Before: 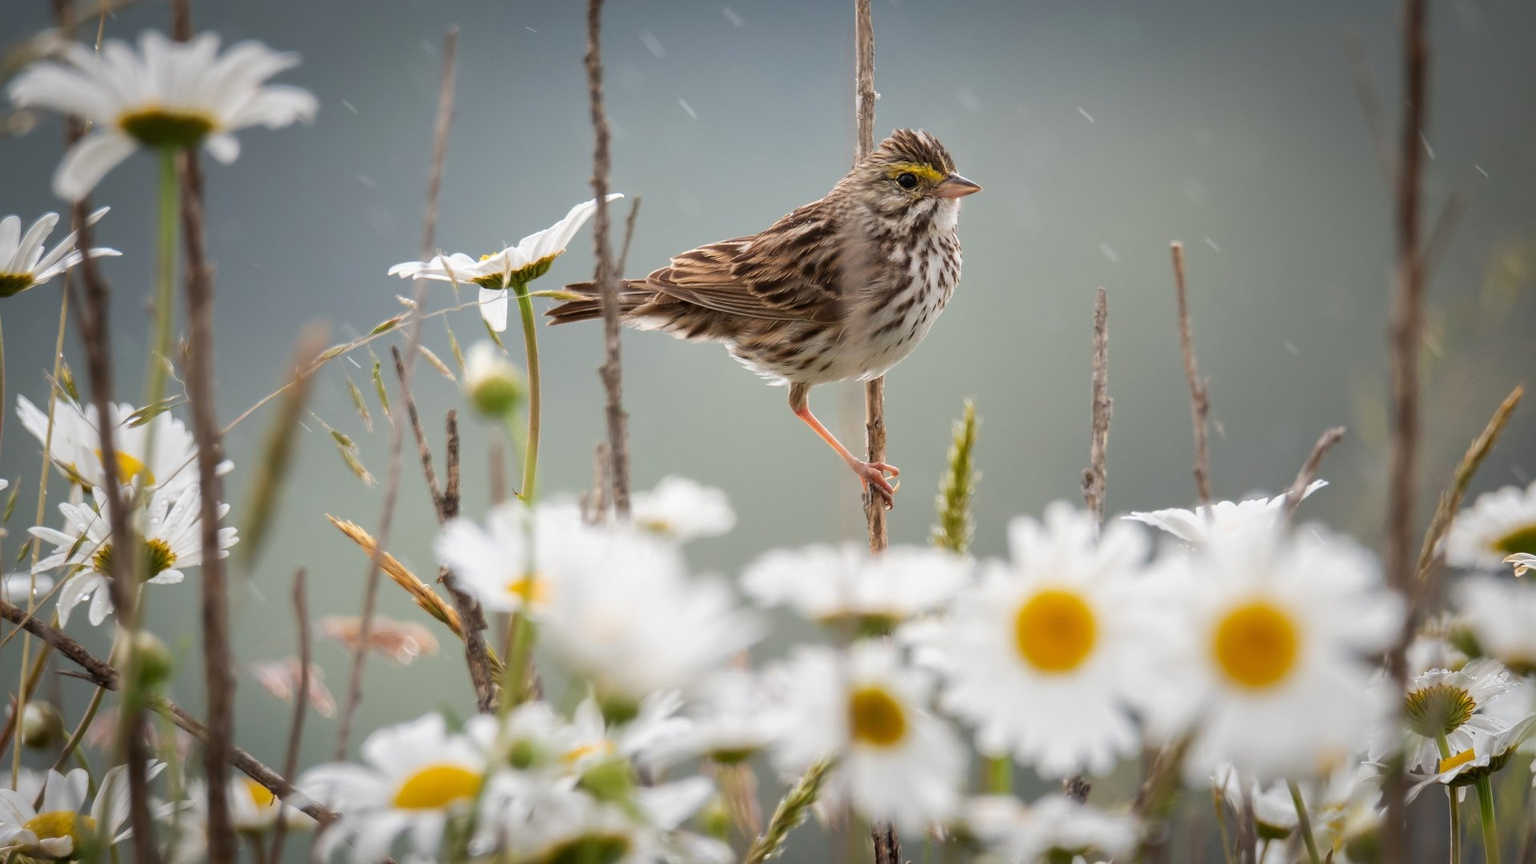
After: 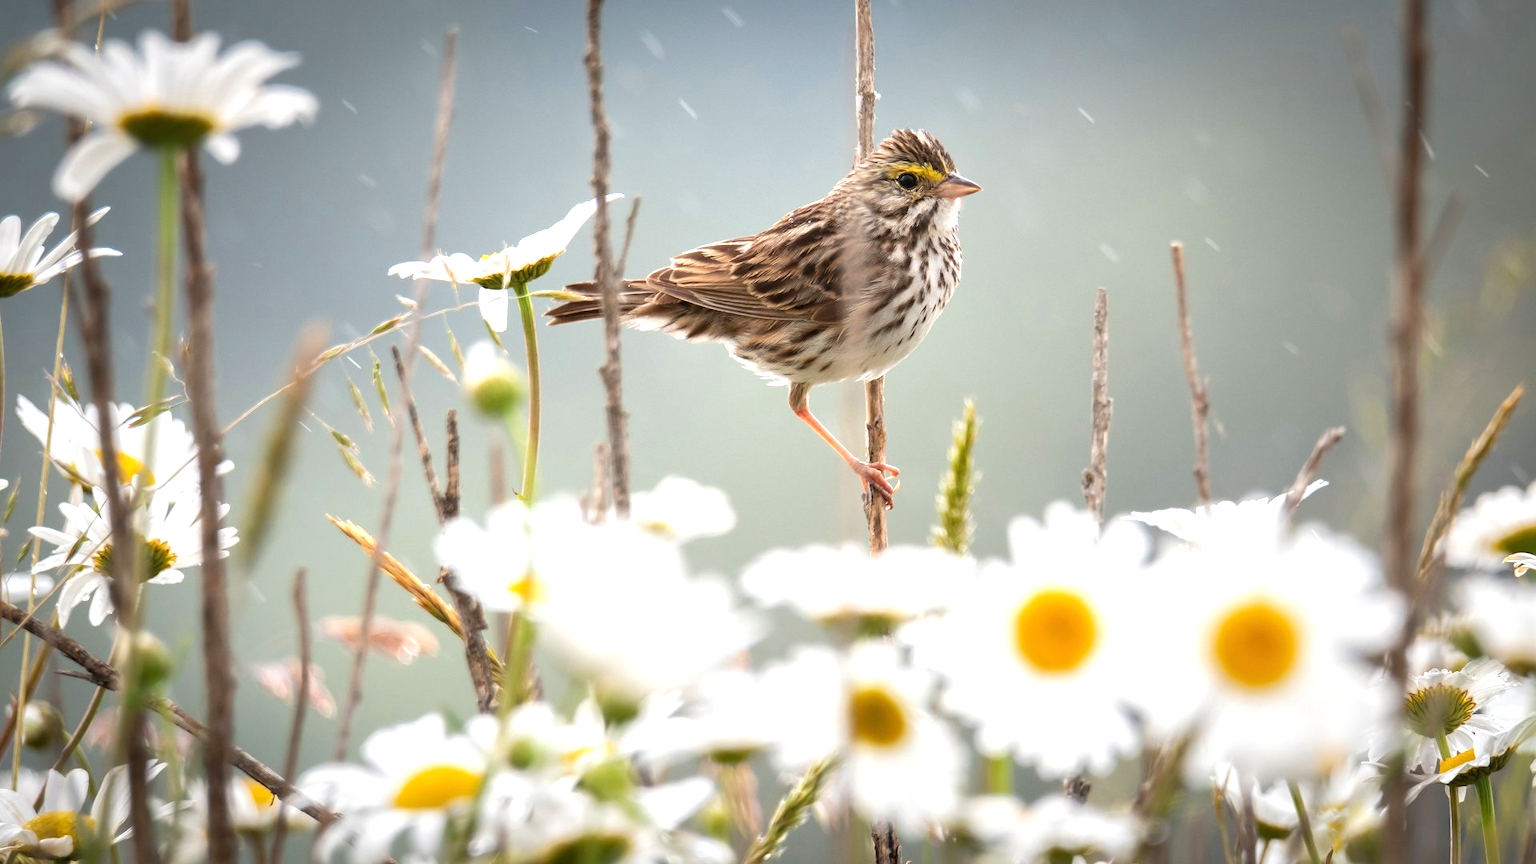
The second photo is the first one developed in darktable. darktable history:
exposure: exposure 0.781 EV, compensate highlight preservation false
tone equalizer: -8 EV 0.06 EV, smoothing diameter 25%, edges refinement/feathering 10, preserve details guided filter
